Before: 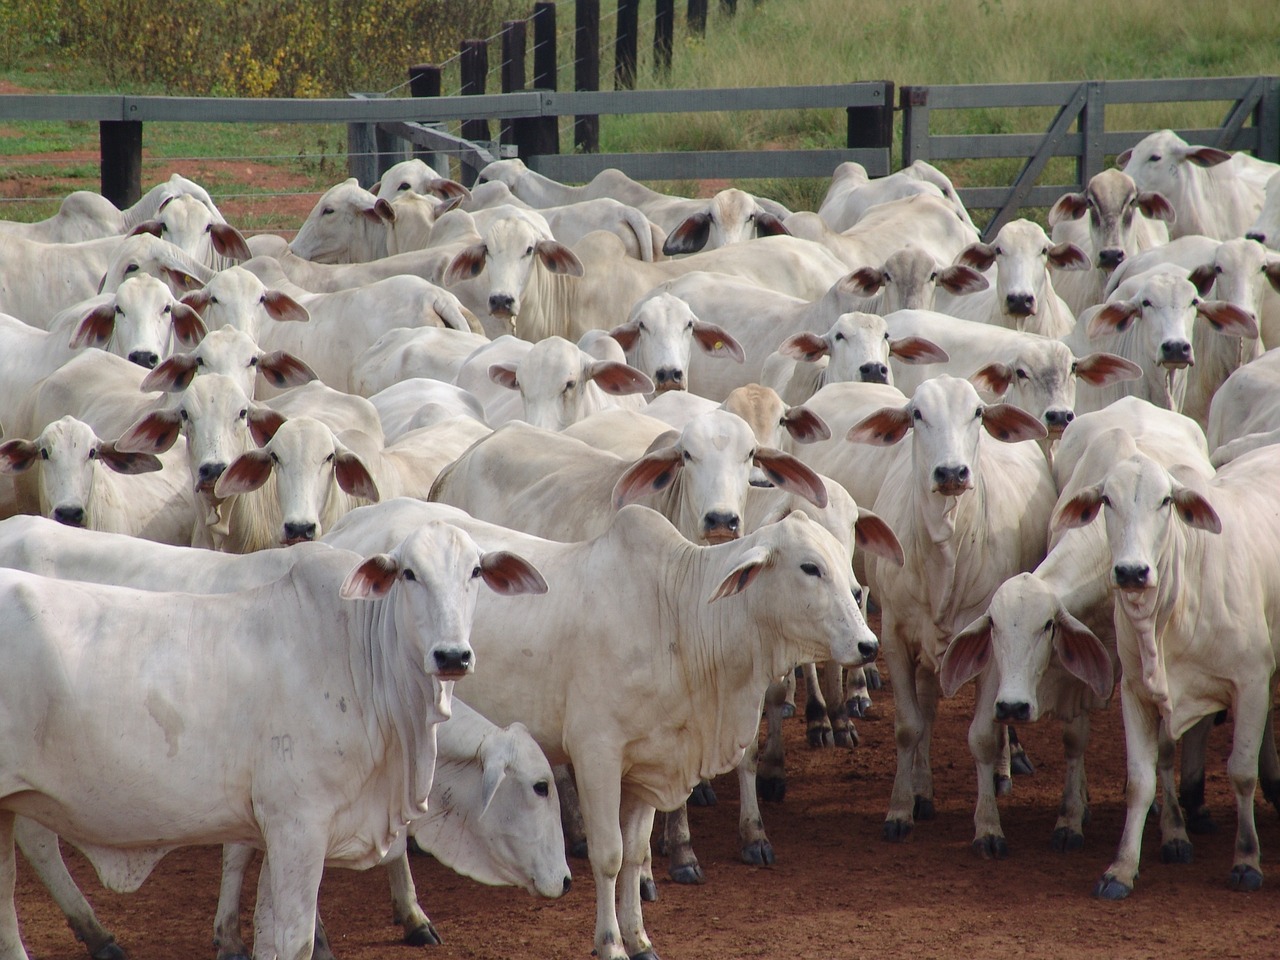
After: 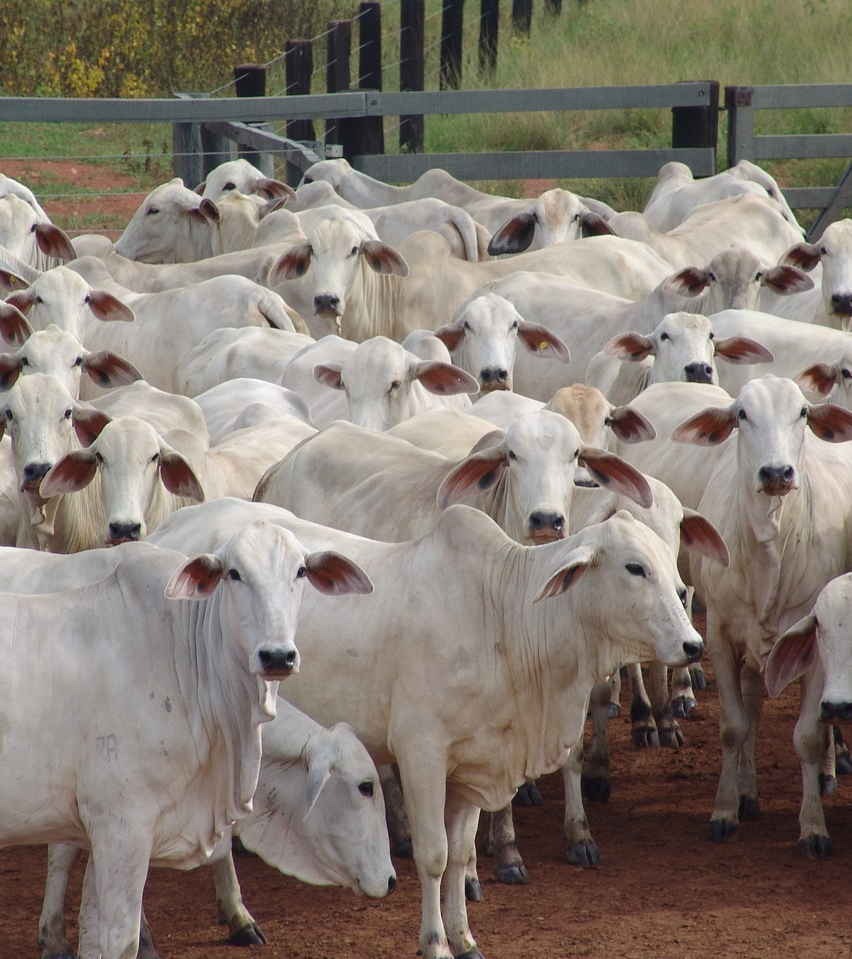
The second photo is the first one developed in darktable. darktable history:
crop and rotate: left 13.729%, right 19.683%
